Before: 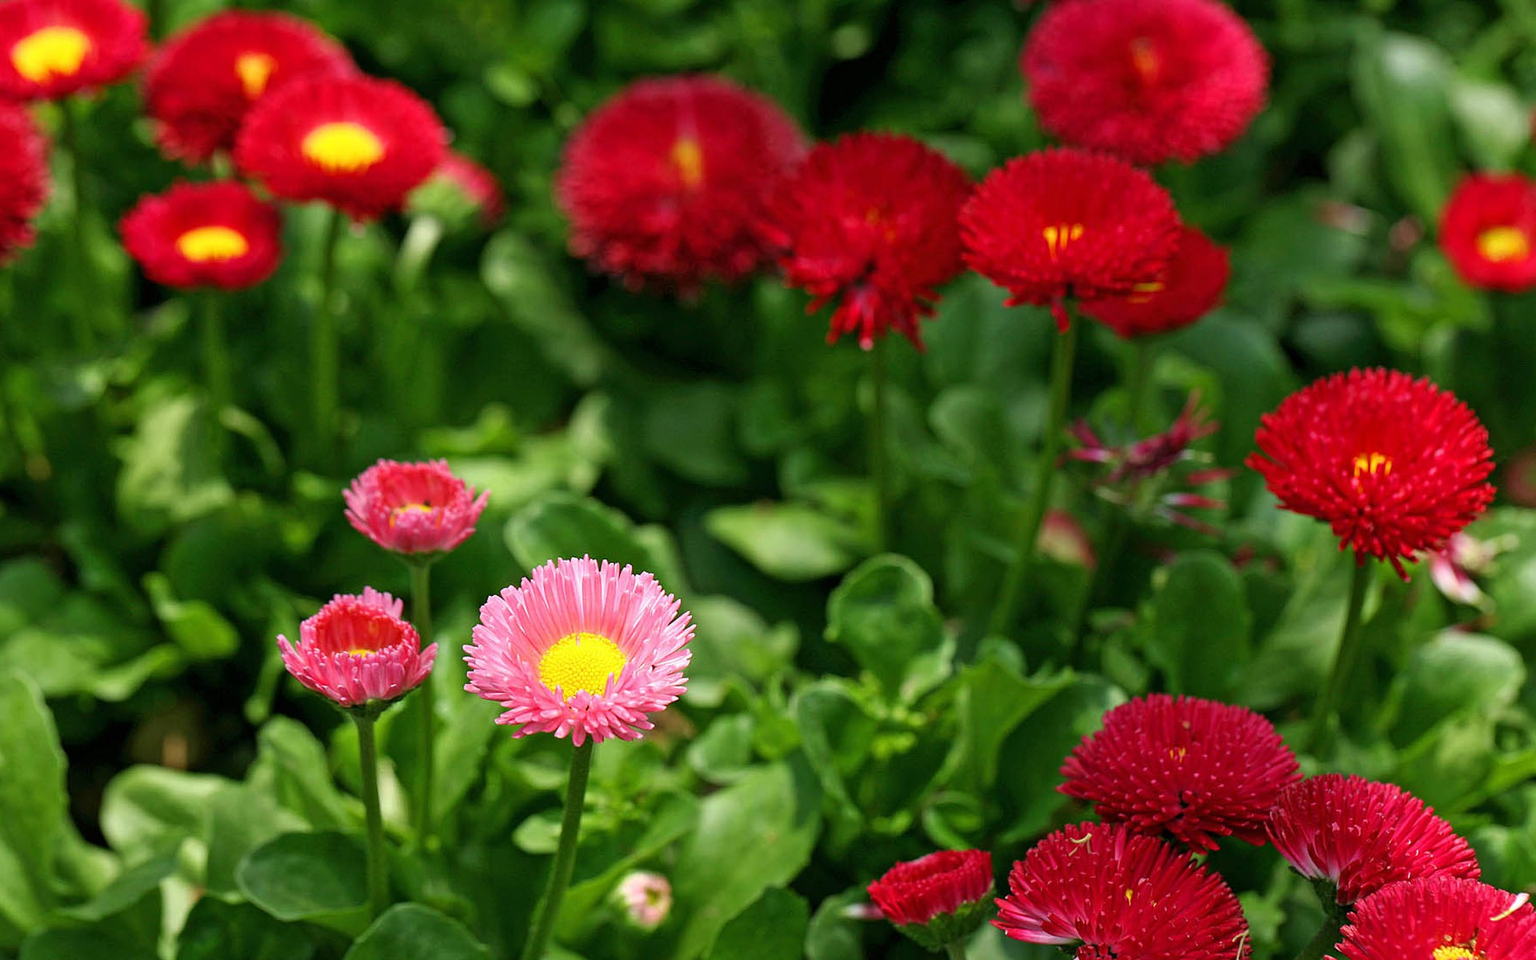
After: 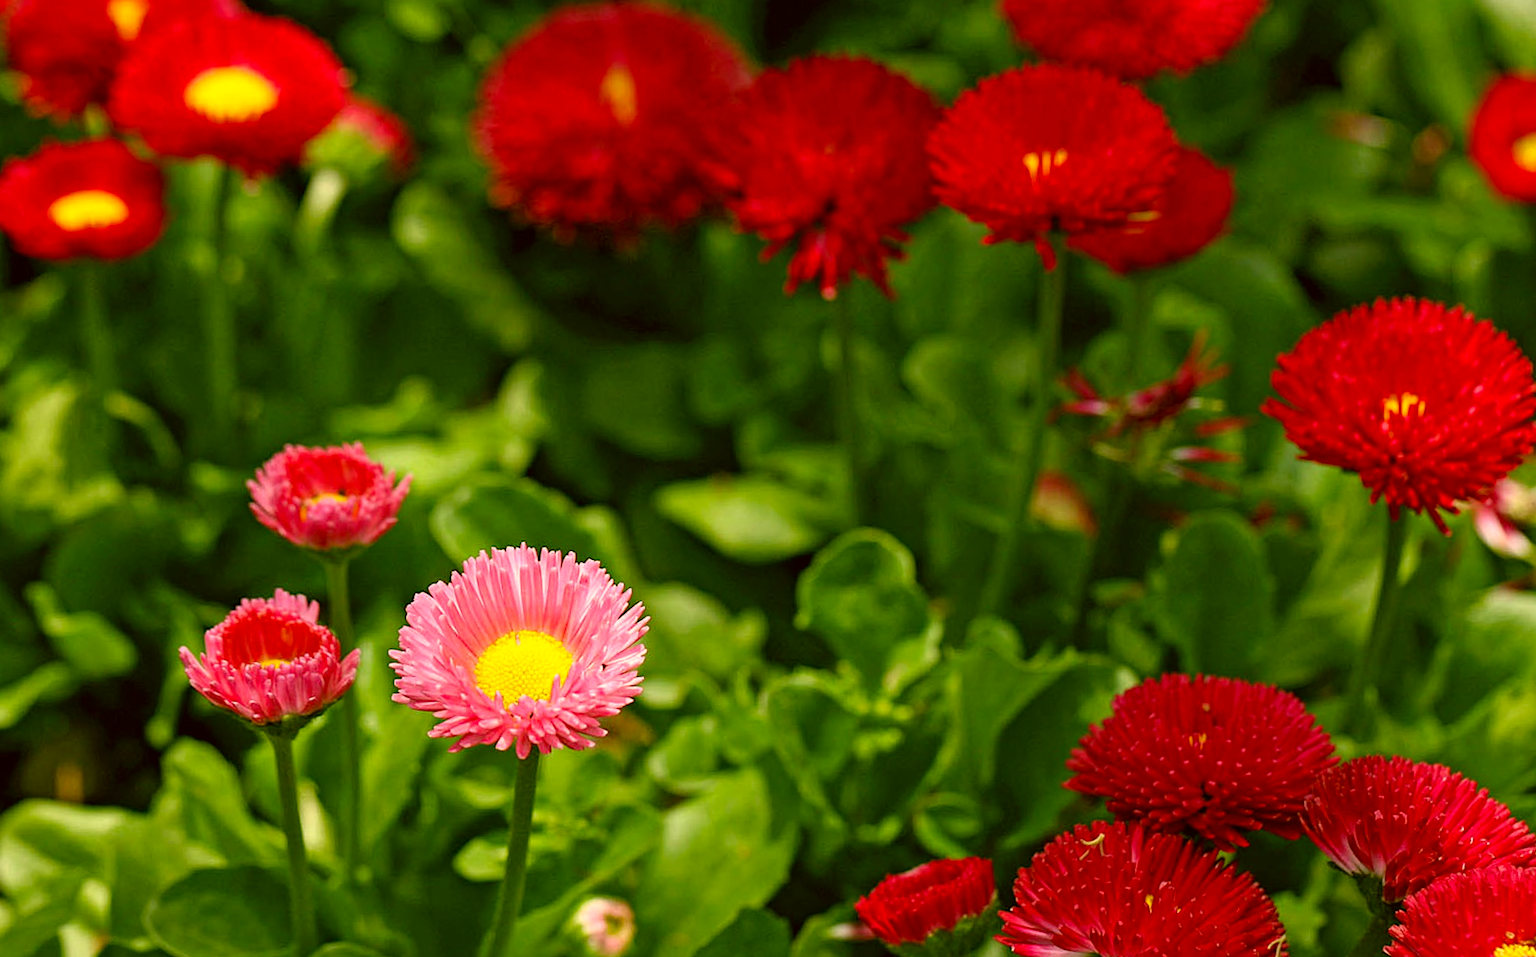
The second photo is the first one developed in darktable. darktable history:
haze removal: compatibility mode true, adaptive false
crop and rotate: angle 2.3°, left 5.515%, top 5.715%
color correction: highlights a* 8.62, highlights b* 15.67, shadows a* -0.628, shadows b* 26.7
